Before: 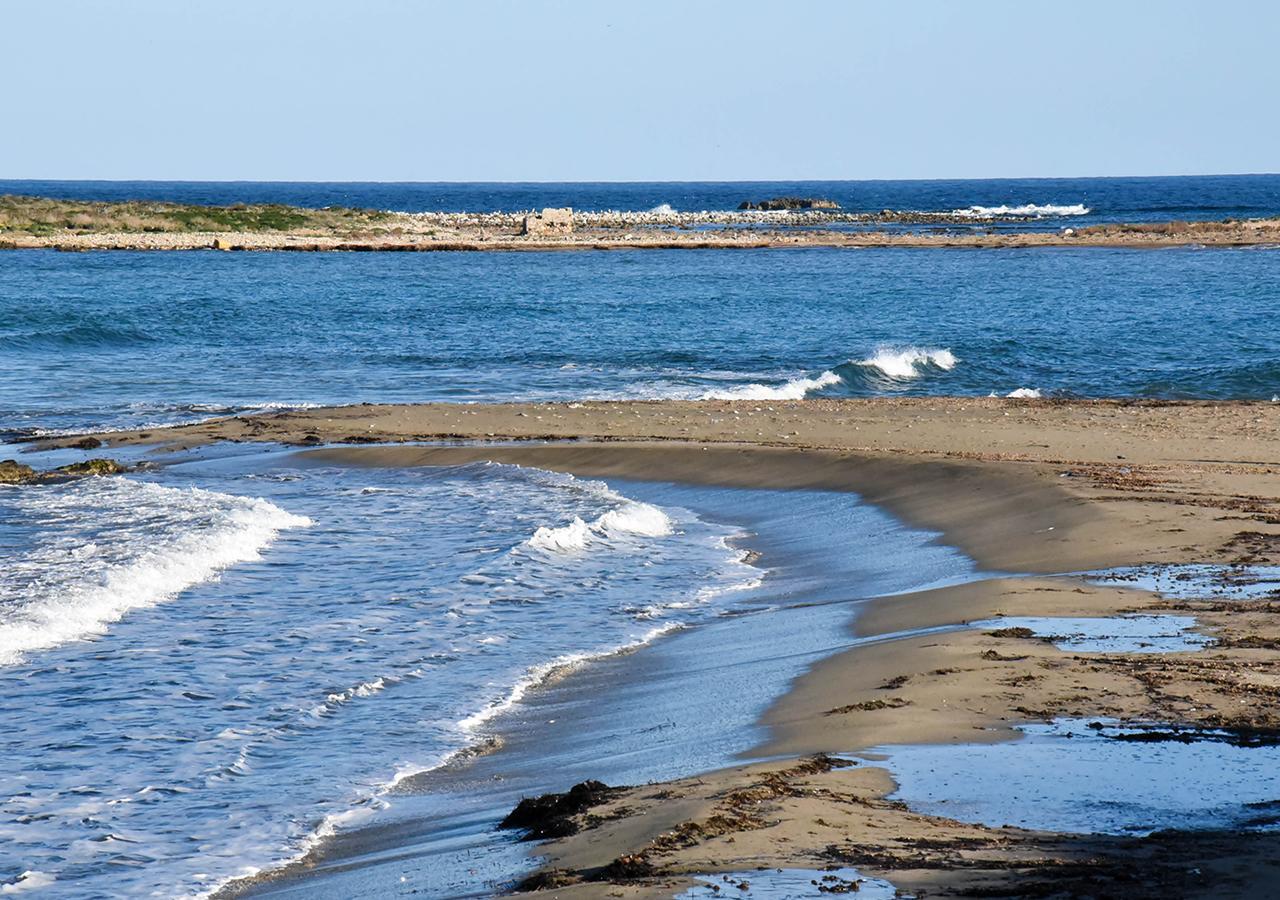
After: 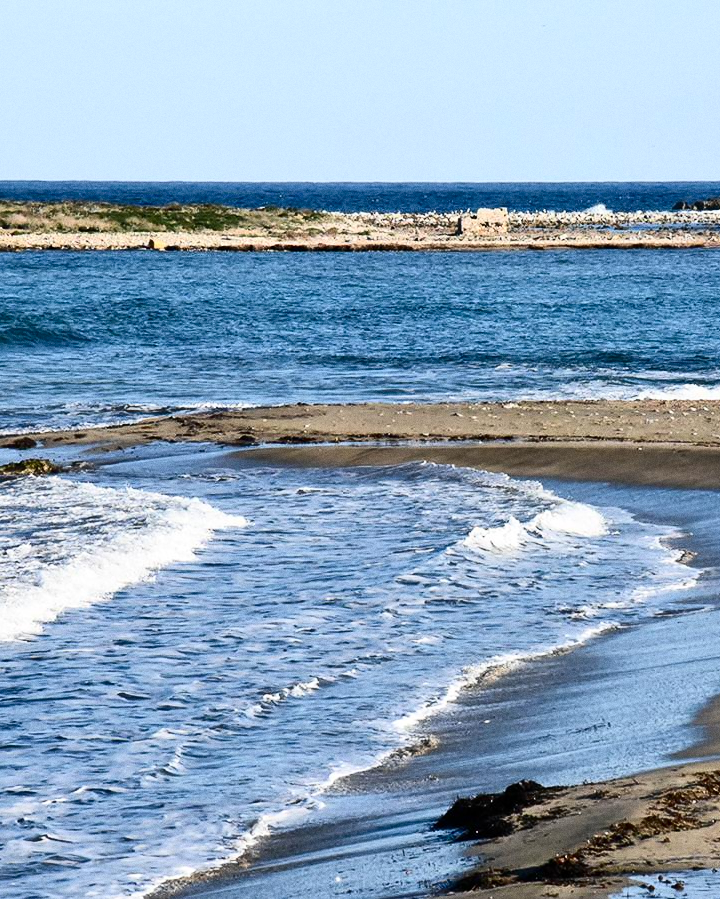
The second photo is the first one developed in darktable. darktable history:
contrast brightness saturation: contrast 0.28
grain: coarseness 0.47 ISO
crop: left 5.114%, right 38.589%
